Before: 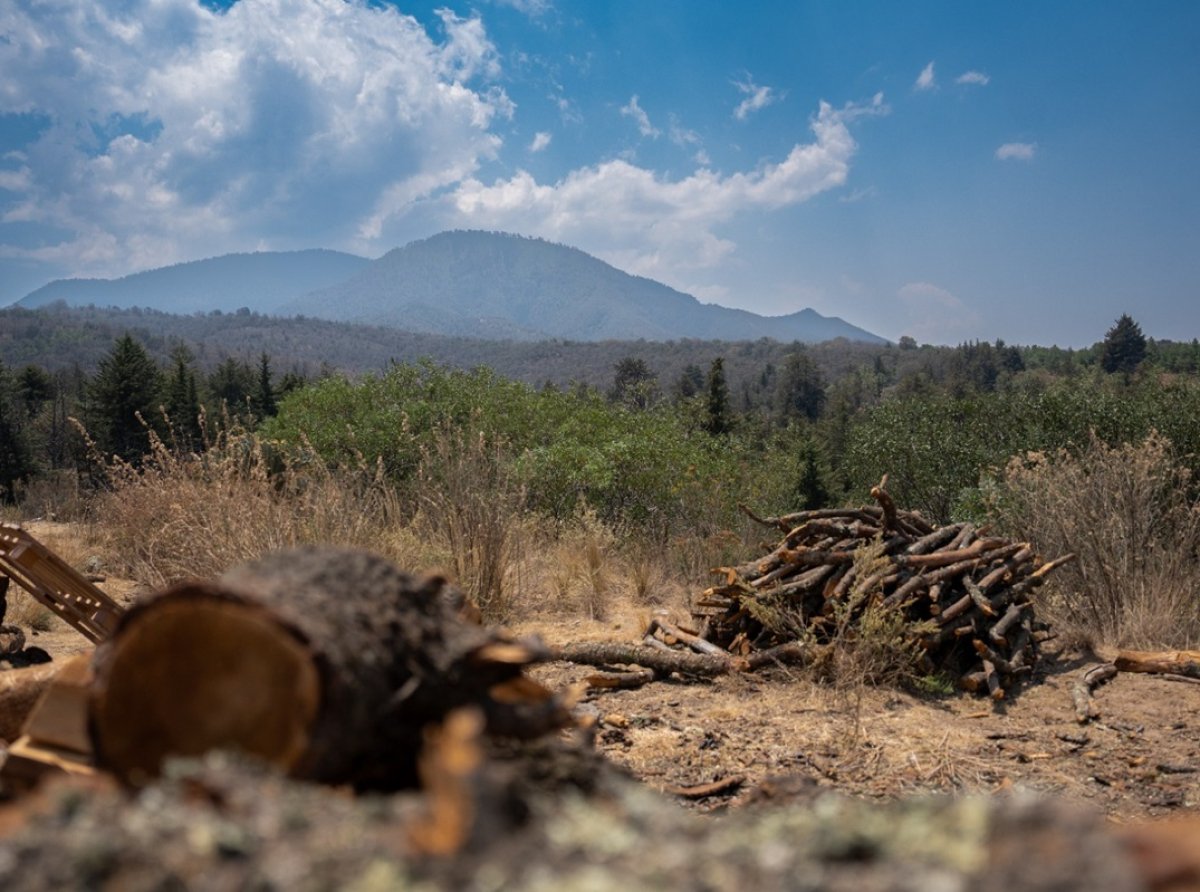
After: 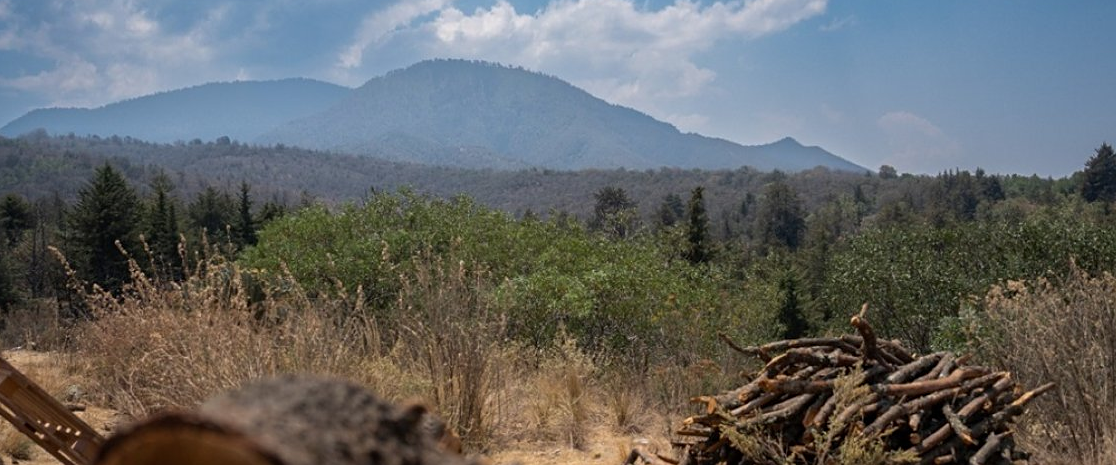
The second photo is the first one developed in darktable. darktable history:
sharpen: amount 0.2
crop: left 1.744%, top 19.225%, right 5.069%, bottom 28.357%
